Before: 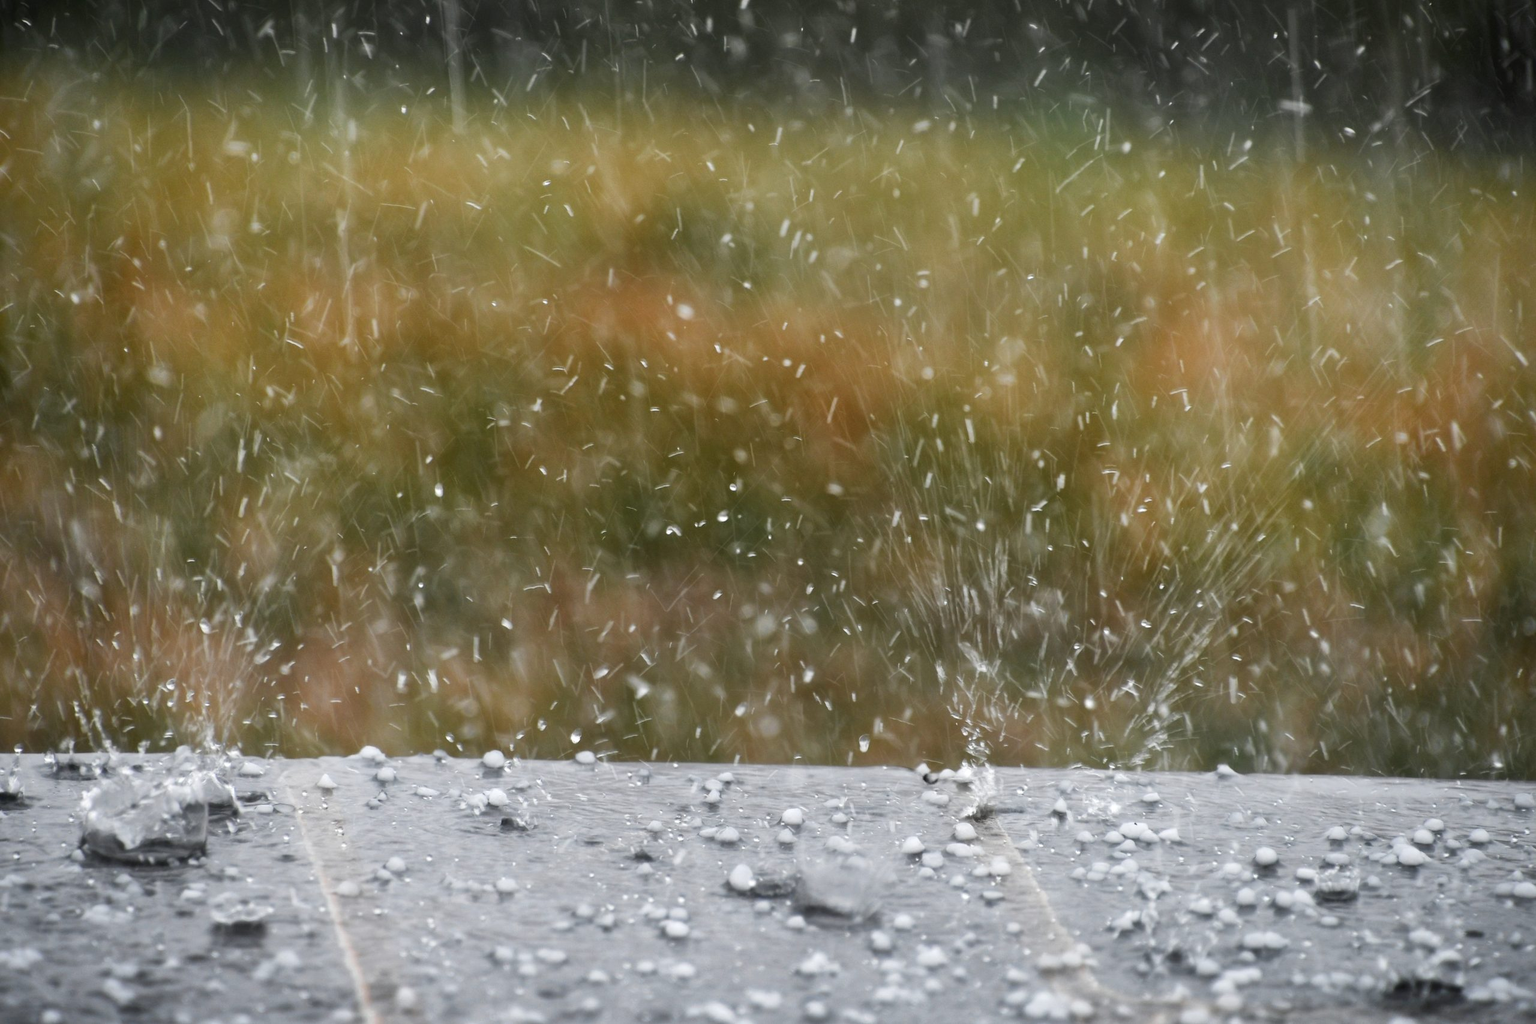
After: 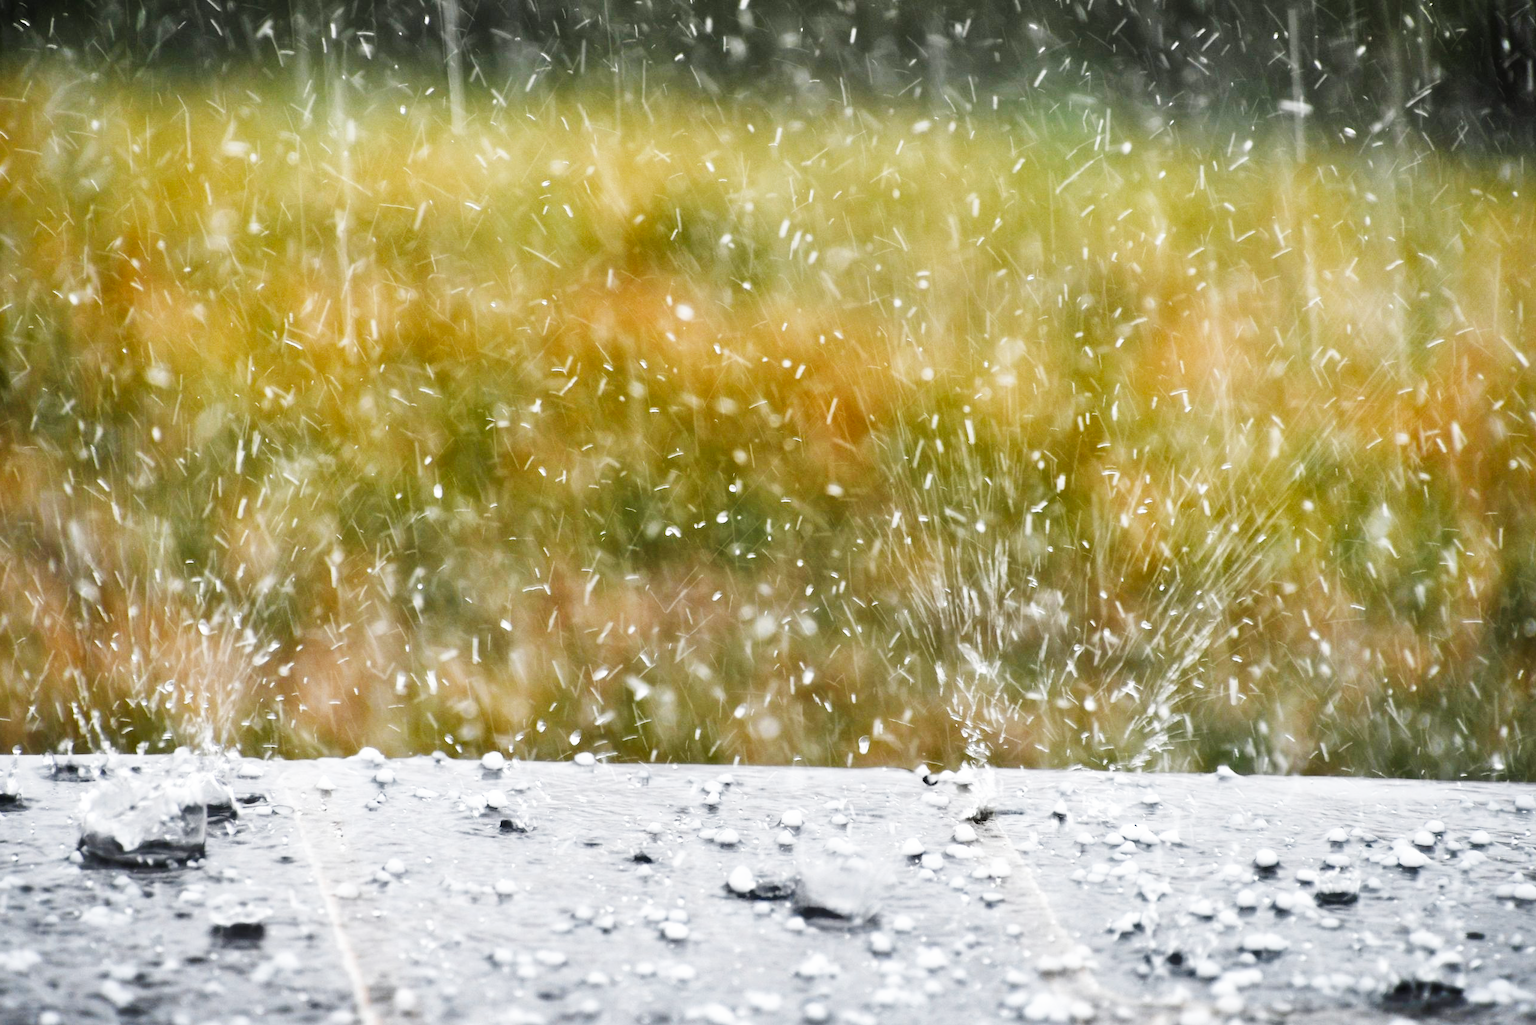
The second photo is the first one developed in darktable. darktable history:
crop and rotate: left 0.126%
base curve: curves: ch0 [(0, 0.003) (0.001, 0.002) (0.006, 0.004) (0.02, 0.022) (0.048, 0.086) (0.094, 0.234) (0.162, 0.431) (0.258, 0.629) (0.385, 0.8) (0.548, 0.918) (0.751, 0.988) (1, 1)], preserve colors none
shadows and highlights: low approximation 0.01, soften with gaussian
